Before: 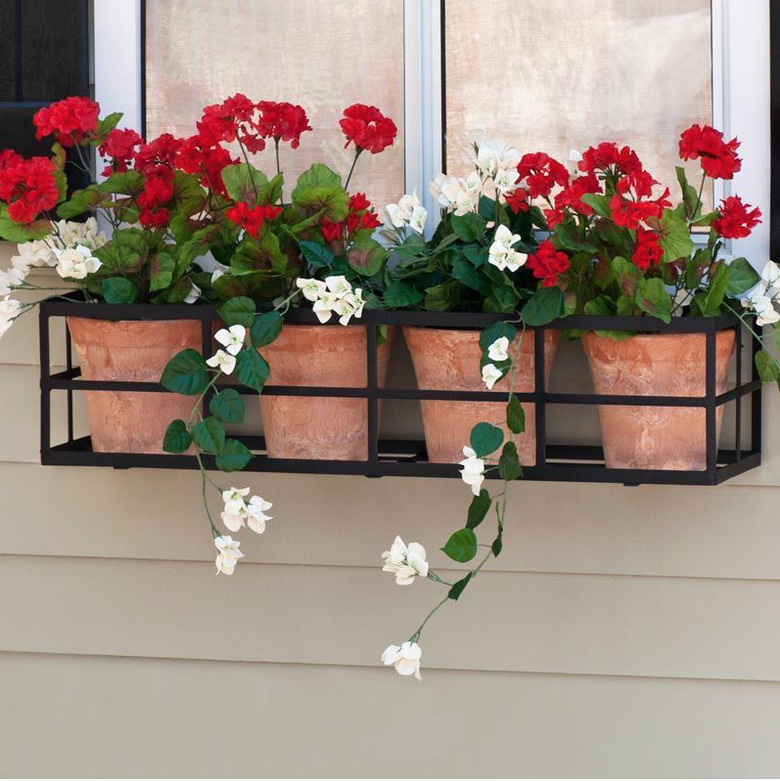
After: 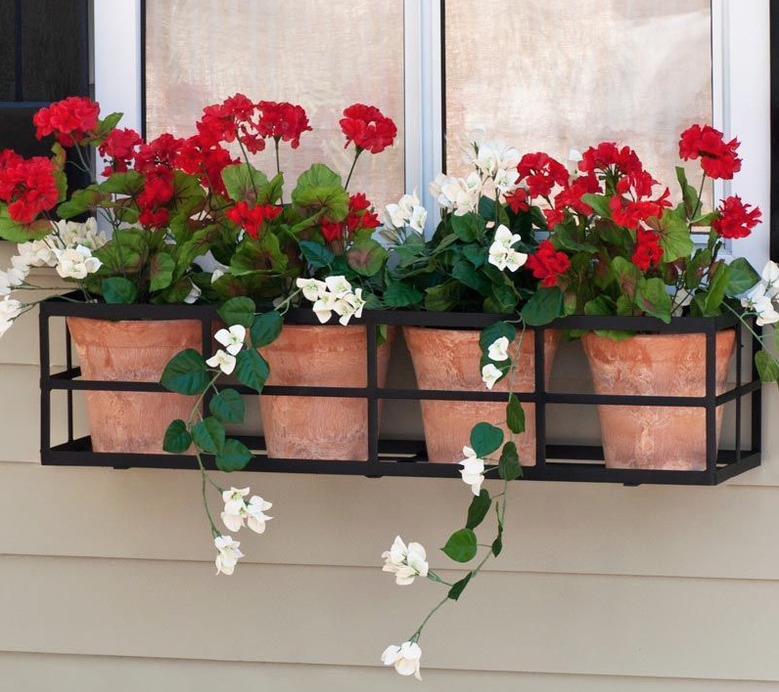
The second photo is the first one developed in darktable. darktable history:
crop and rotate: top 0%, bottom 11.361%
